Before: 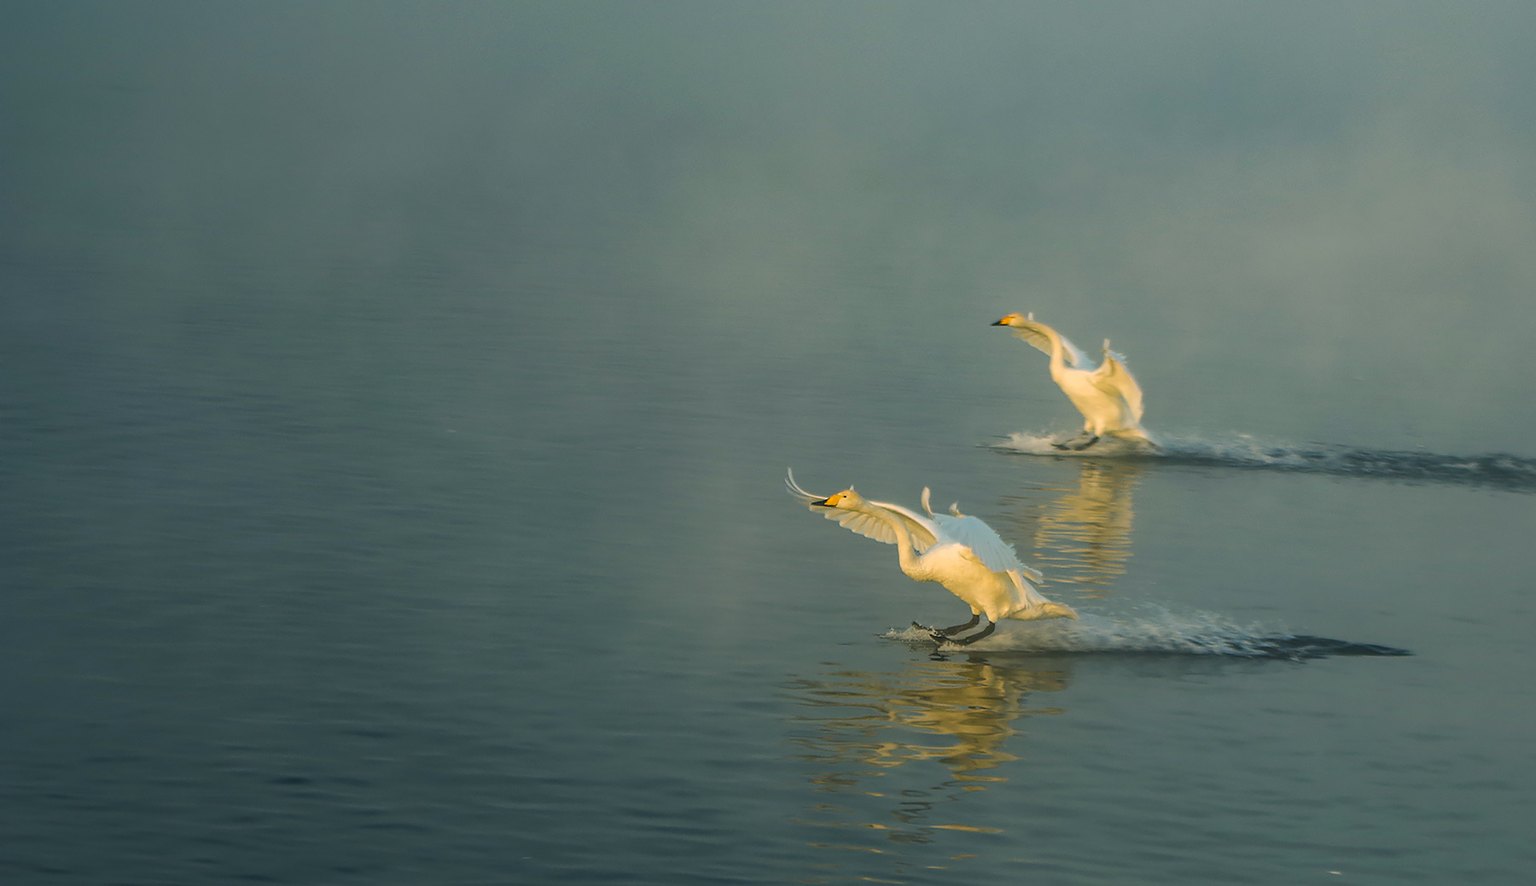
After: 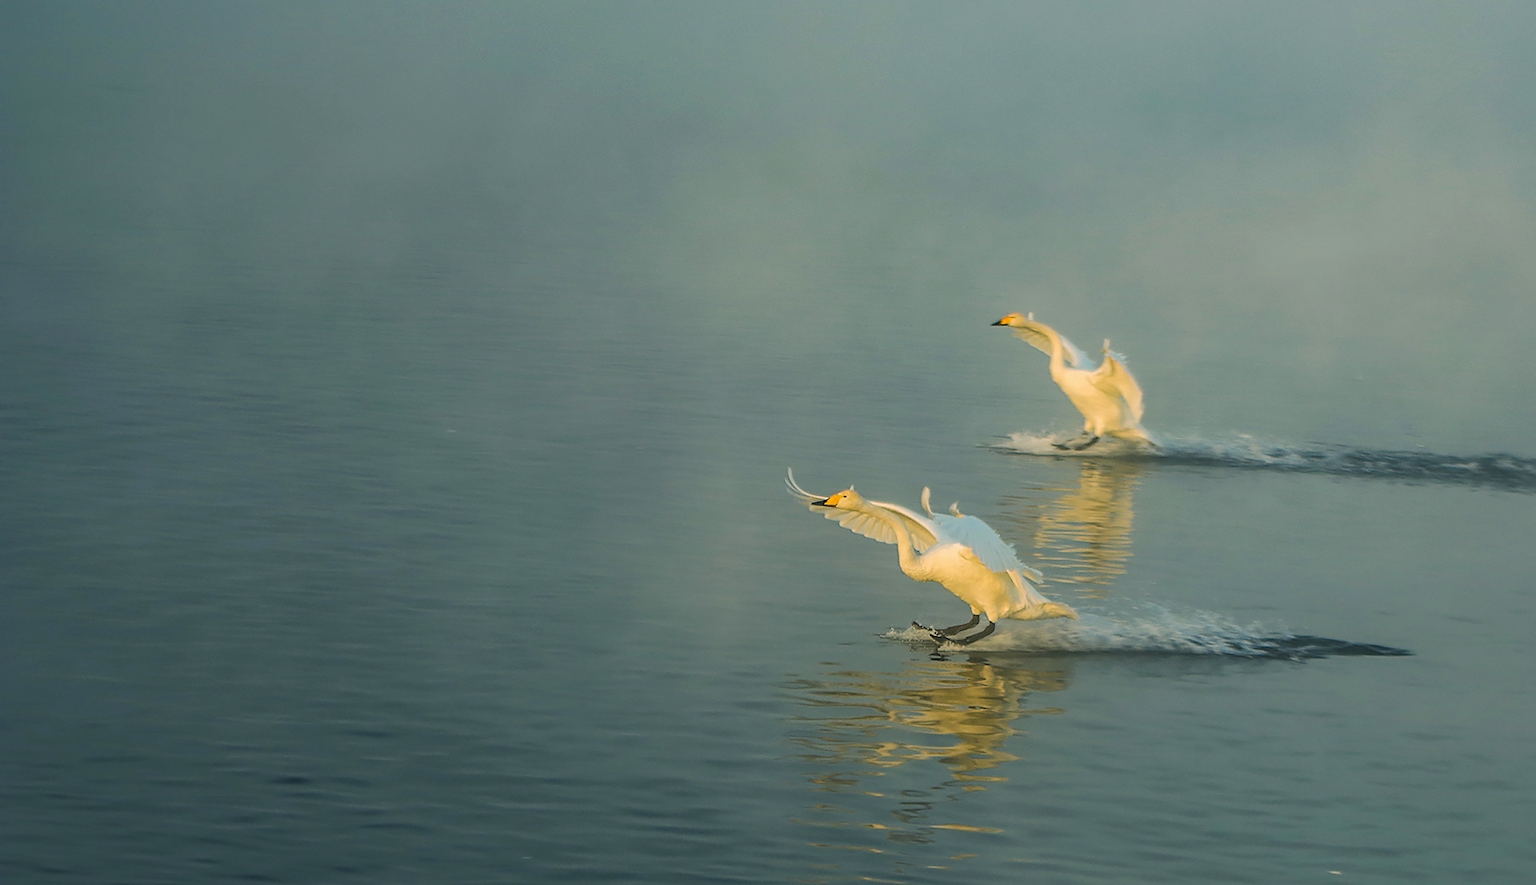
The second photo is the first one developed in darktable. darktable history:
sharpen: amount 0.2
base curve: curves: ch0 [(0, 0) (0.262, 0.32) (0.722, 0.705) (1, 1)]
